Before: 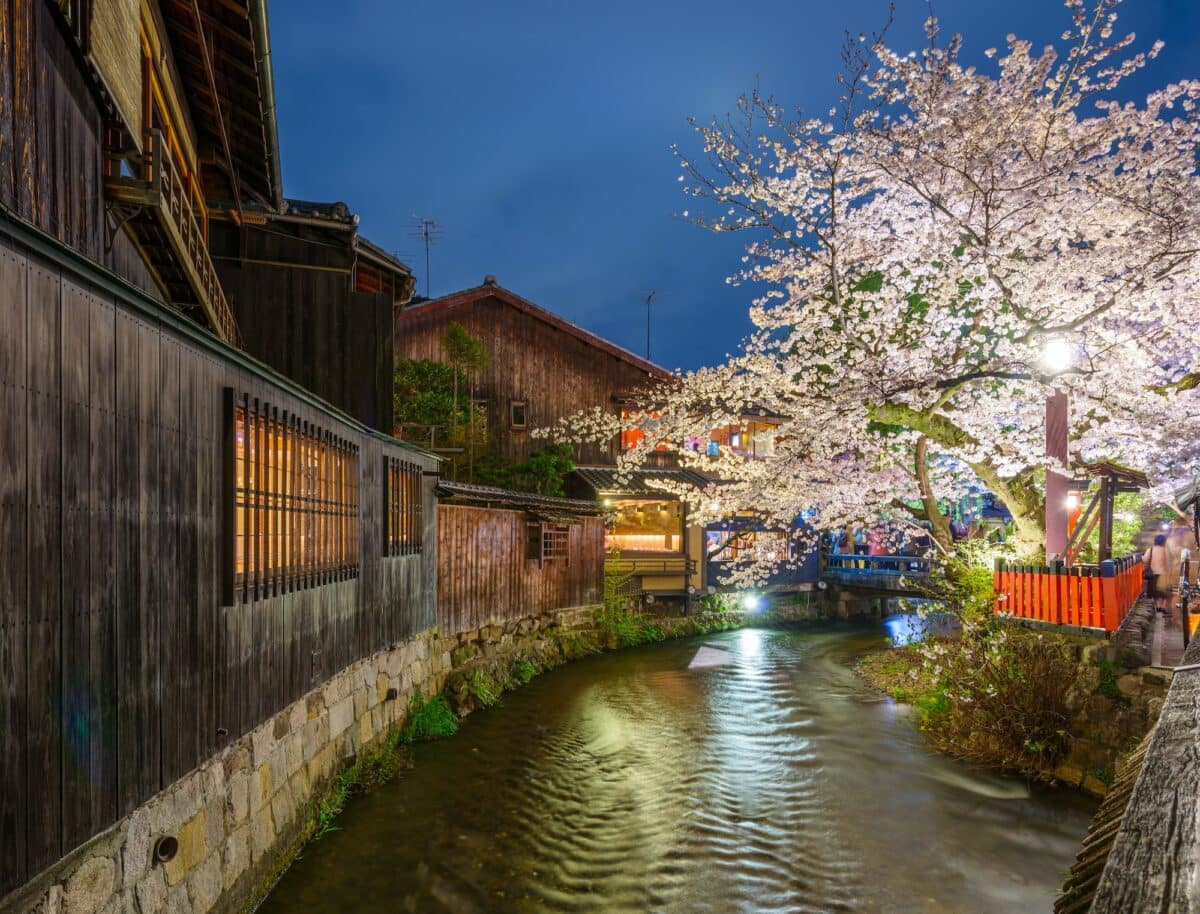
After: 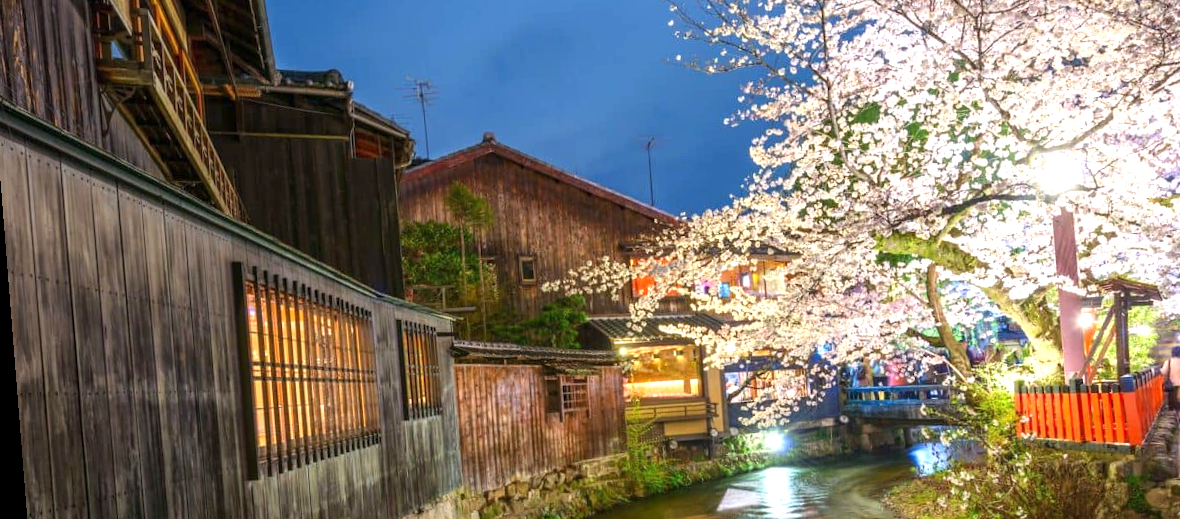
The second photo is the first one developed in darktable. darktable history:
levels: mode automatic, black 0.023%, white 99.97%, levels [0.062, 0.494, 0.925]
crop: left 1.744%, top 19.225%, right 5.069%, bottom 28.357%
exposure: exposure 0.77 EV, compensate highlight preservation false
rotate and perspective: rotation -4.2°, shear 0.006, automatic cropping off
